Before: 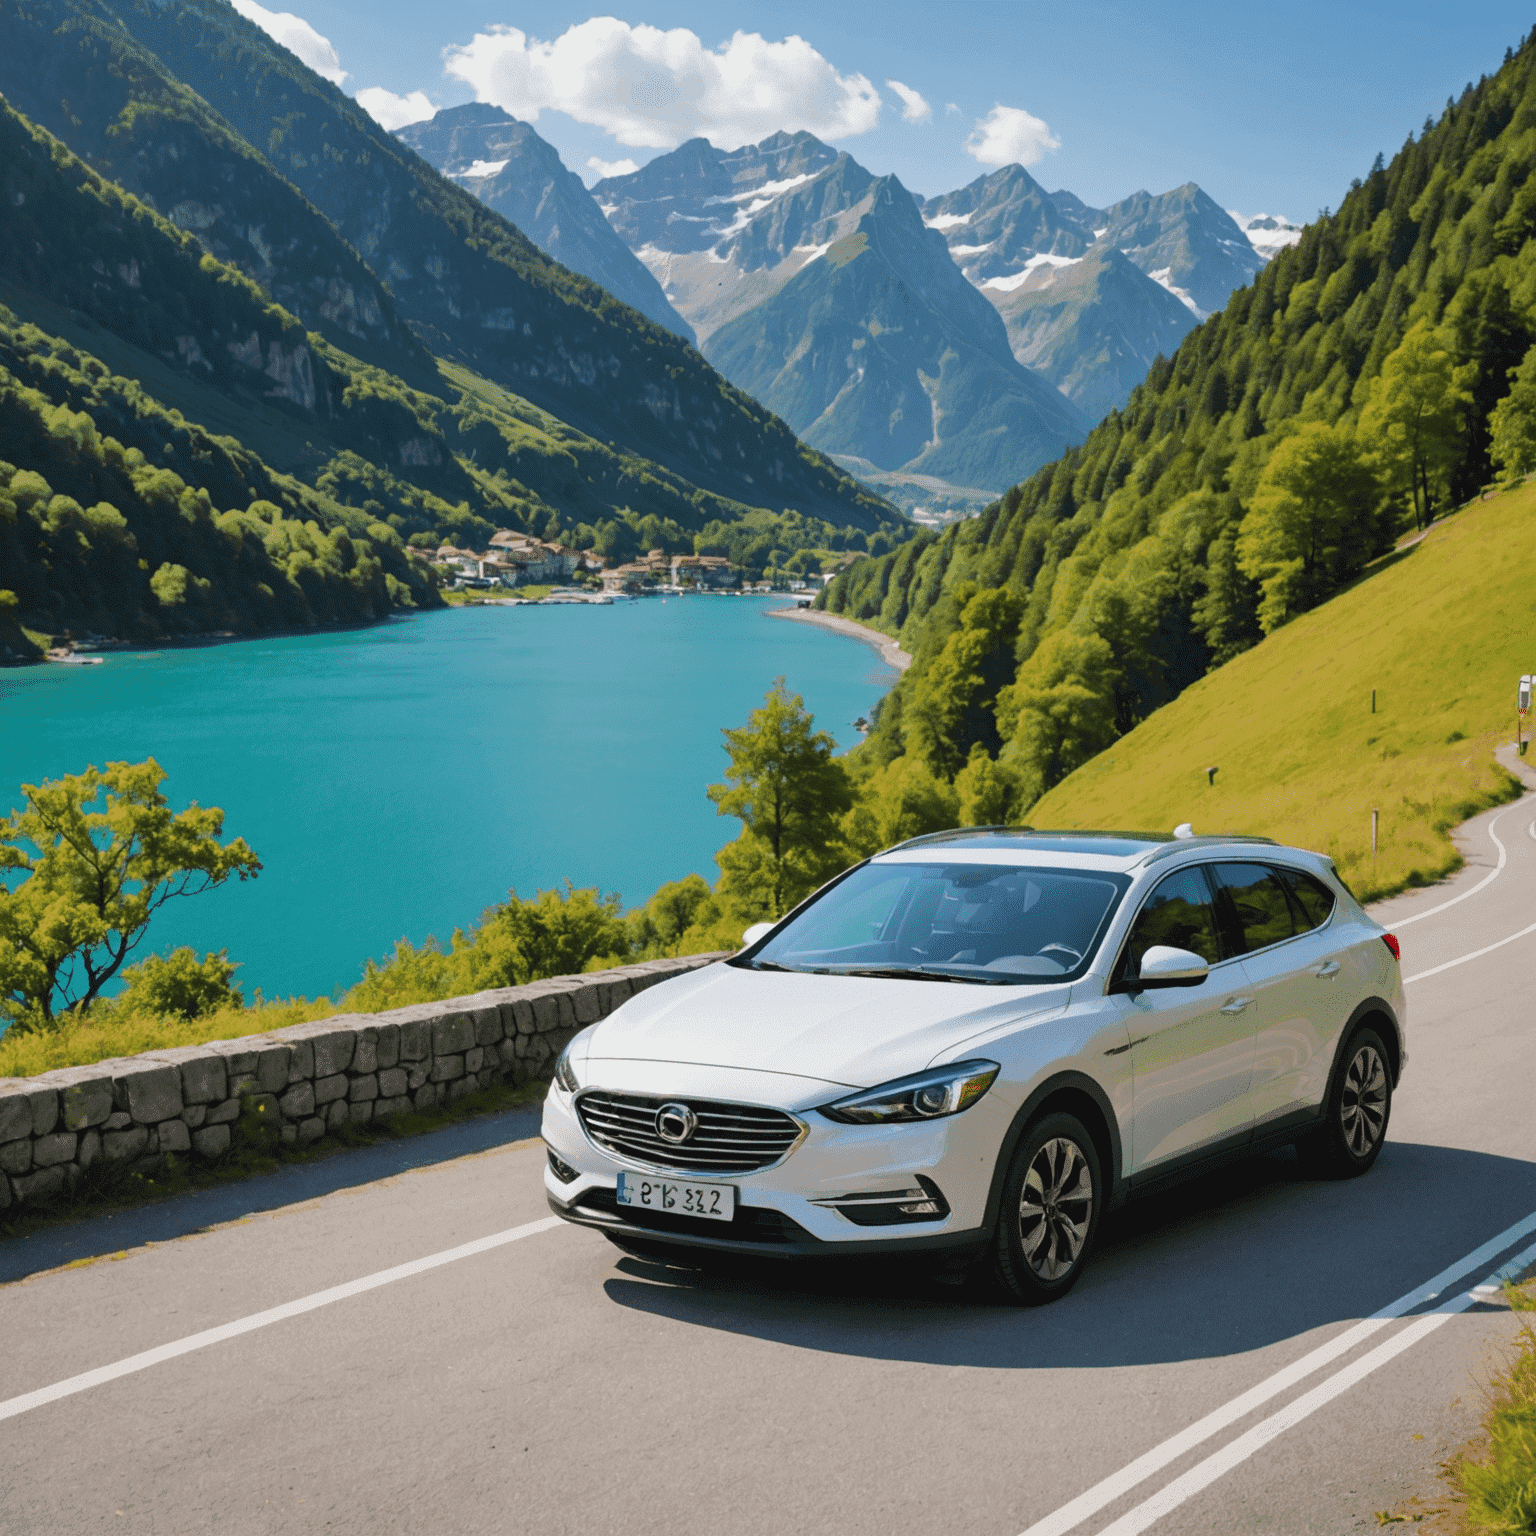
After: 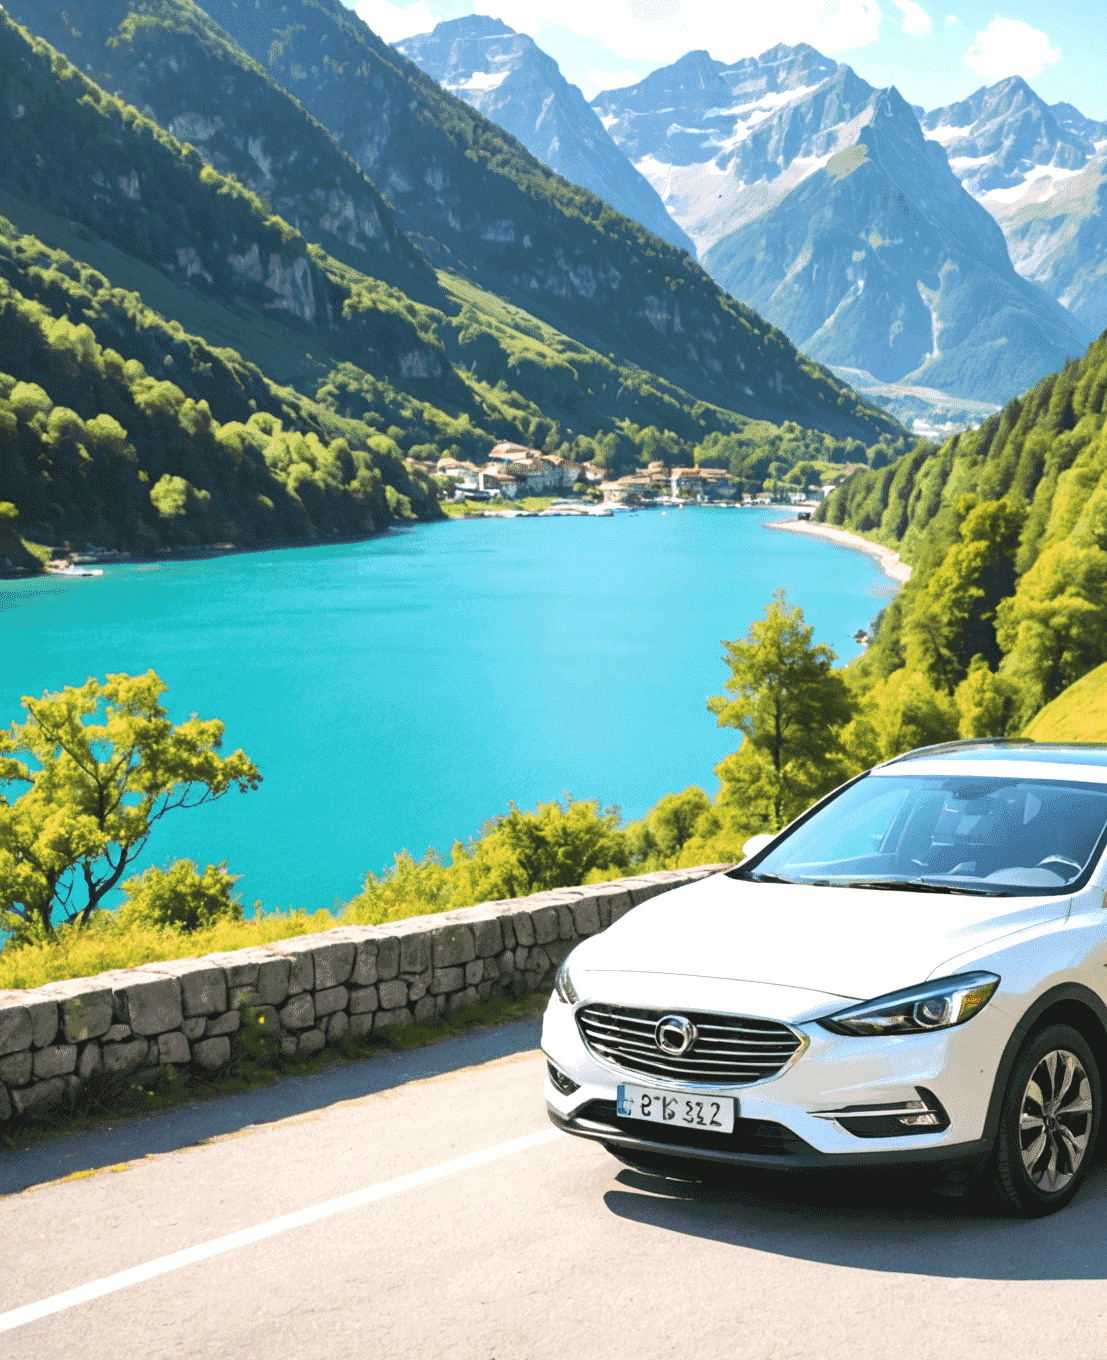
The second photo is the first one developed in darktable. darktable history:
crop: top 5.789%, right 27.878%, bottom 5.627%
exposure: black level correction 0, exposure 1 EV, compensate highlight preservation false
